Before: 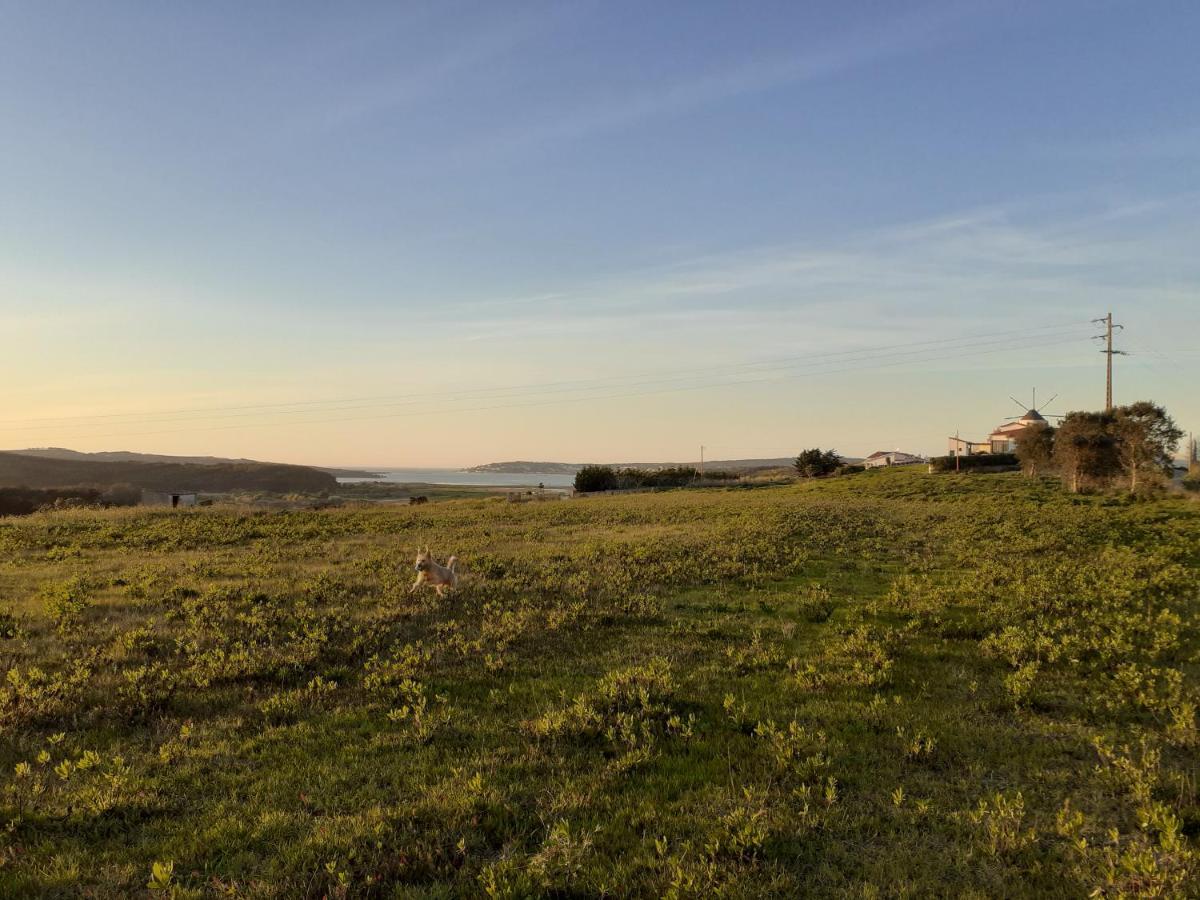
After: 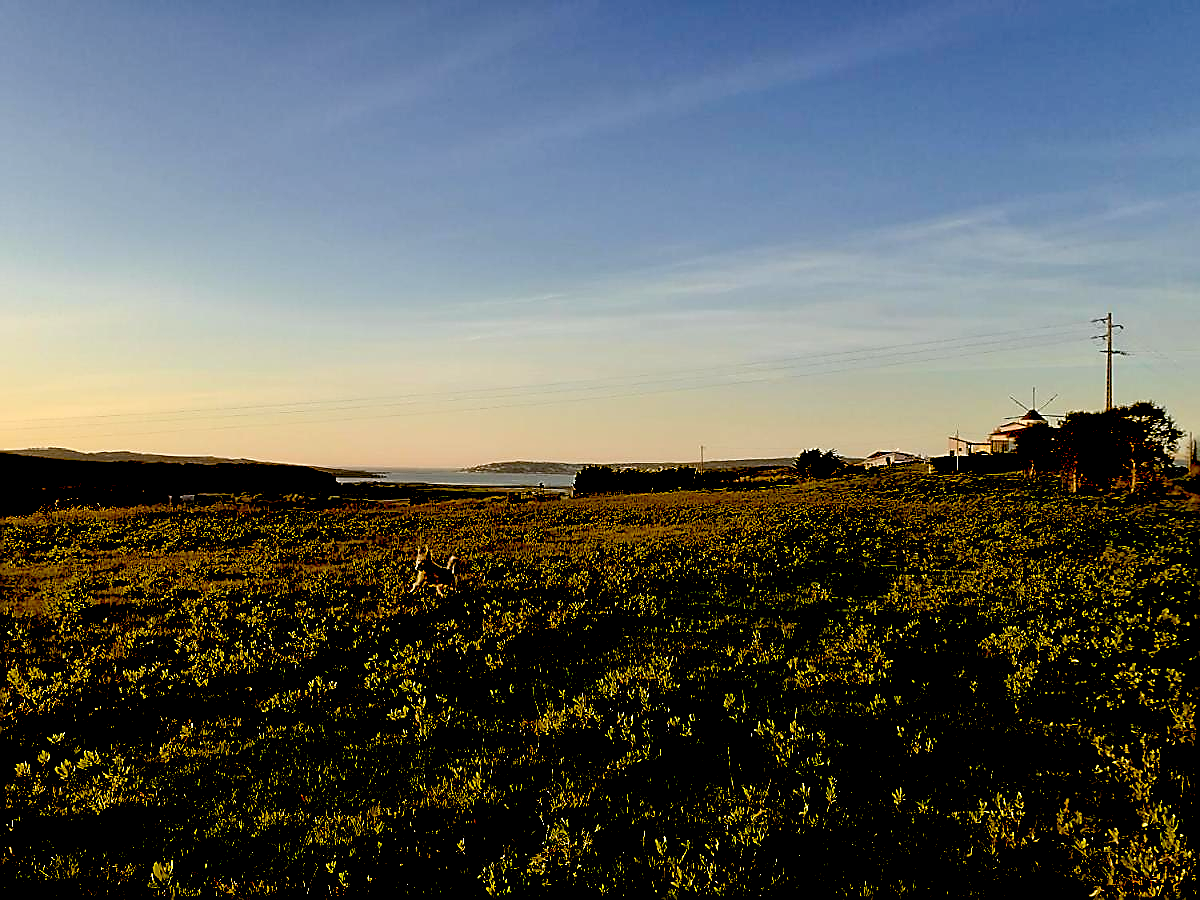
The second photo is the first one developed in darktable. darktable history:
sharpen: radius 1.38, amount 1.264, threshold 0.785
exposure: black level correction 0.099, exposure -0.084 EV, compensate highlight preservation false
levels: gray 59.35%, levels [0.016, 0.484, 0.953]
